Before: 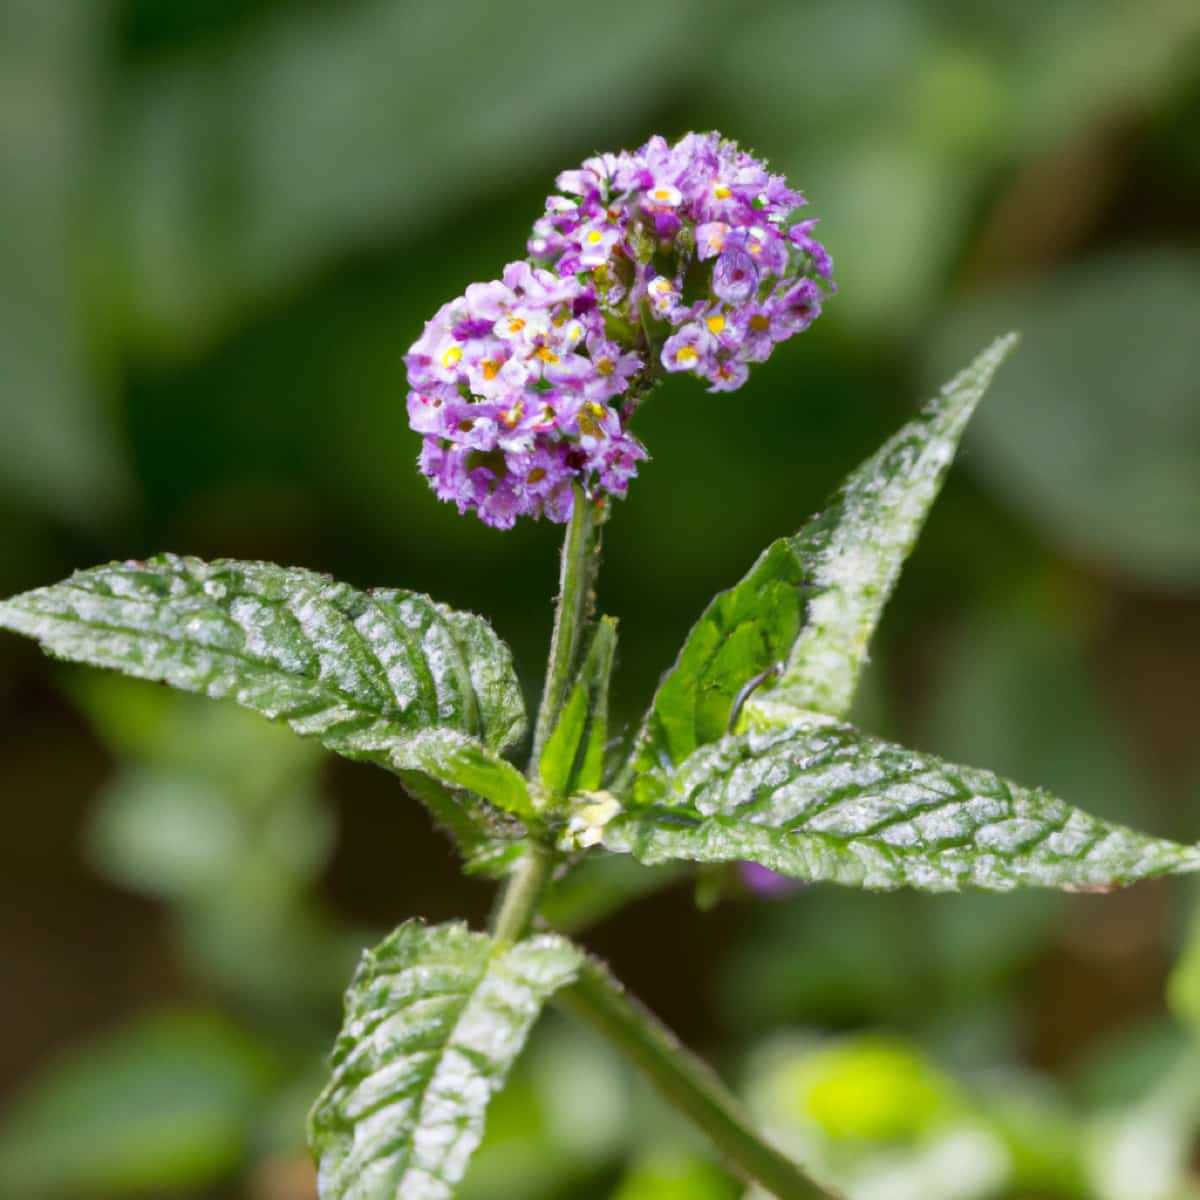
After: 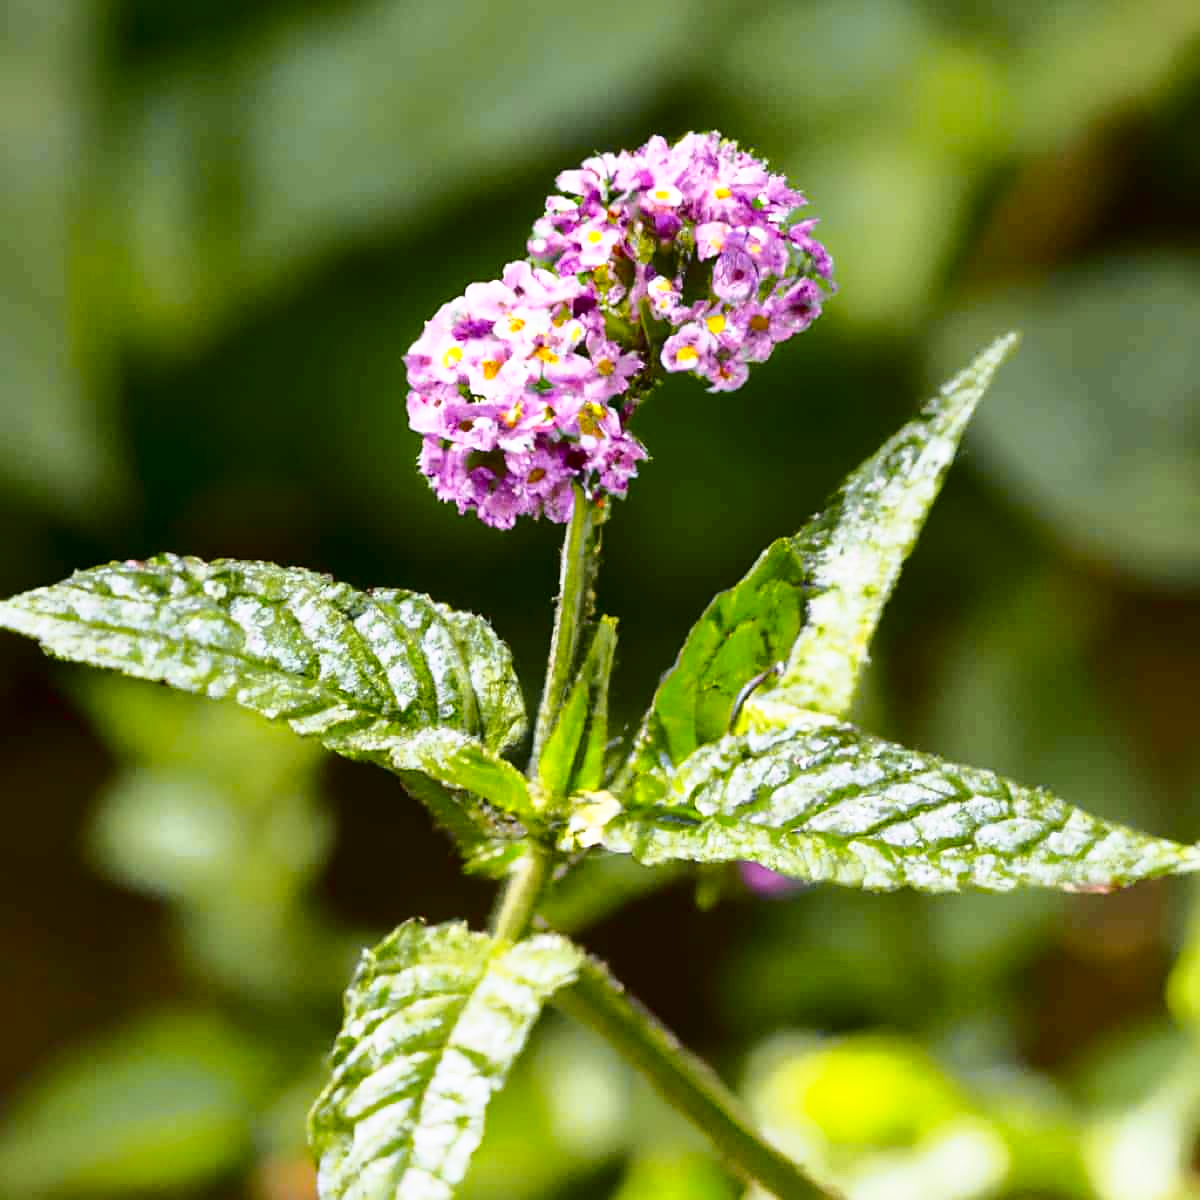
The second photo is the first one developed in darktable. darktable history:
base curve: curves: ch0 [(0, 0) (0.688, 0.865) (1, 1)], preserve colors none
tone curve: curves: ch0 [(0.003, 0) (0.066, 0.023) (0.154, 0.082) (0.281, 0.221) (0.405, 0.389) (0.517, 0.553) (0.716, 0.743) (0.822, 0.882) (1, 1)]; ch1 [(0, 0) (0.164, 0.115) (0.337, 0.332) (0.39, 0.398) (0.464, 0.461) (0.501, 0.5) (0.521, 0.526) (0.571, 0.606) (0.656, 0.677) (0.723, 0.731) (0.811, 0.796) (1, 1)]; ch2 [(0, 0) (0.337, 0.382) (0.464, 0.476) (0.501, 0.502) (0.527, 0.54) (0.556, 0.567) (0.575, 0.606) (0.659, 0.736) (1, 1)], color space Lab, independent channels, preserve colors none
sharpen: on, module defaults
